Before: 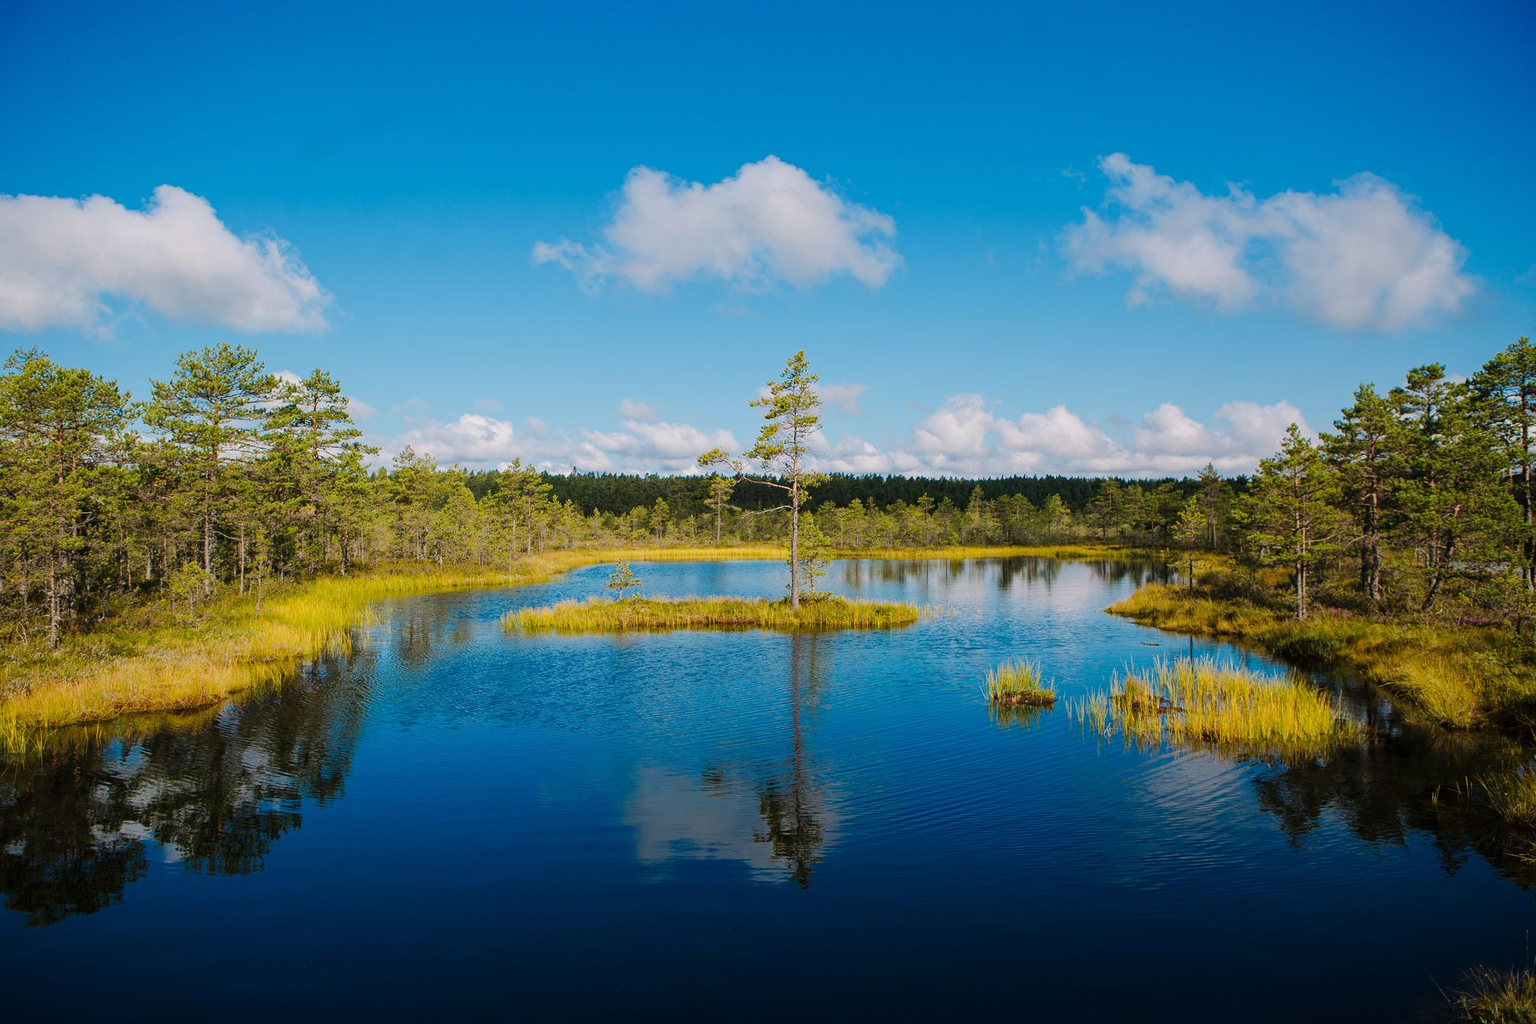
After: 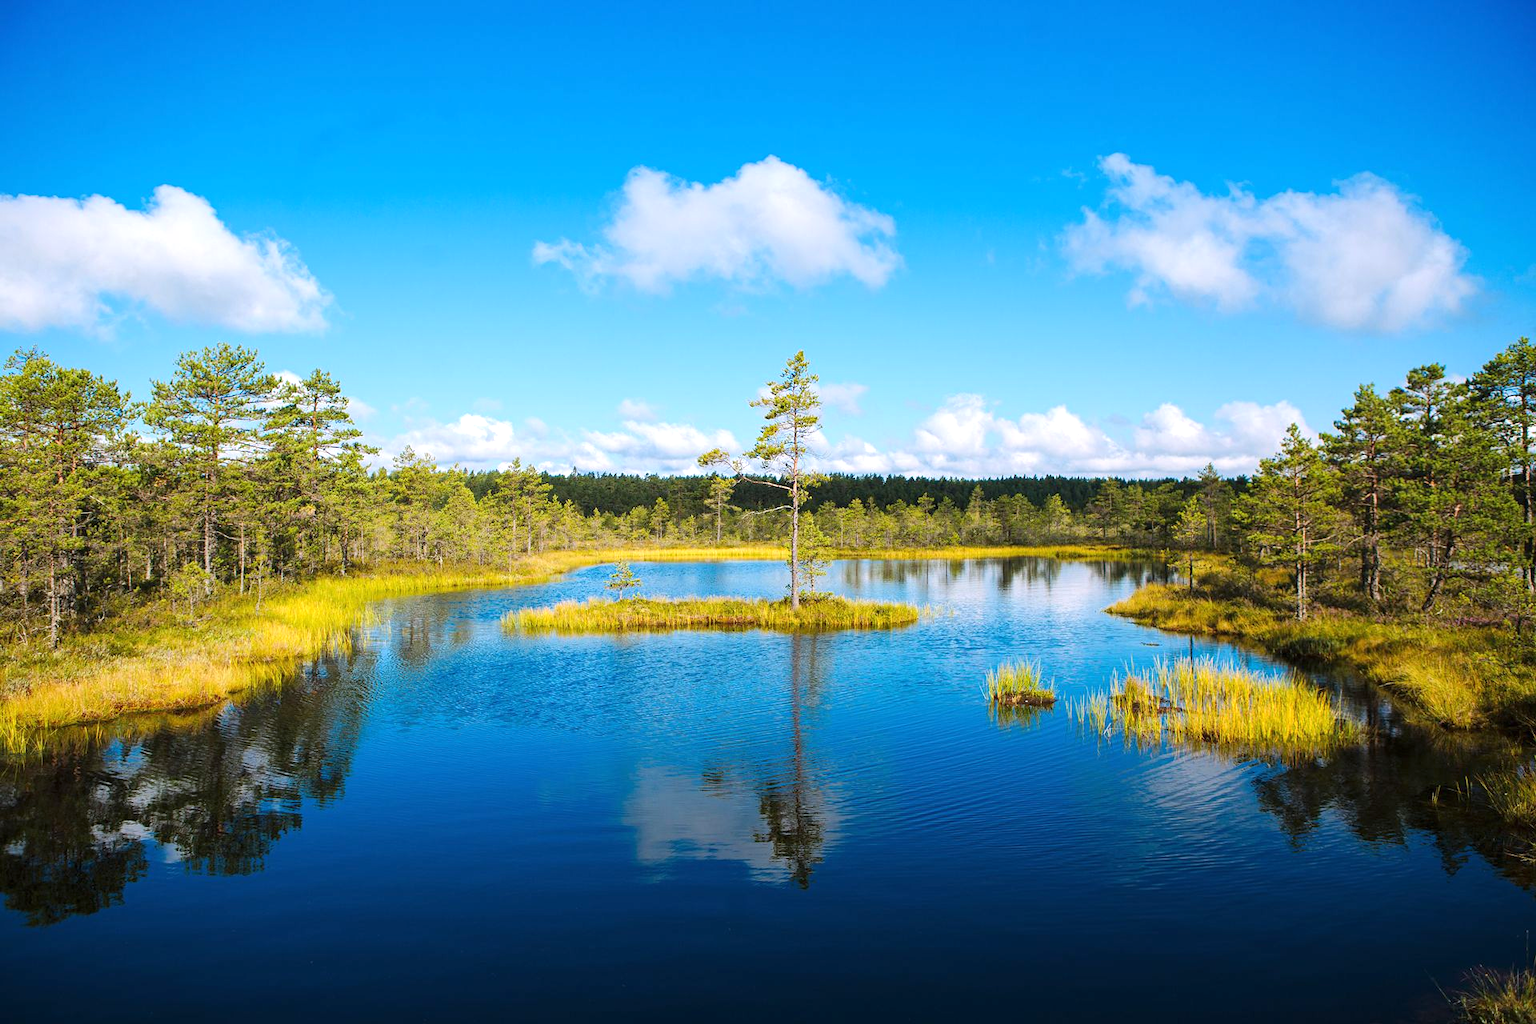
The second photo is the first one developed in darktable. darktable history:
exposure: black level correction 0, exposure 0.7 EV, compensate exposure bias true, compensate highlight preservation false
white balance: red 0.974, blue 1.044
